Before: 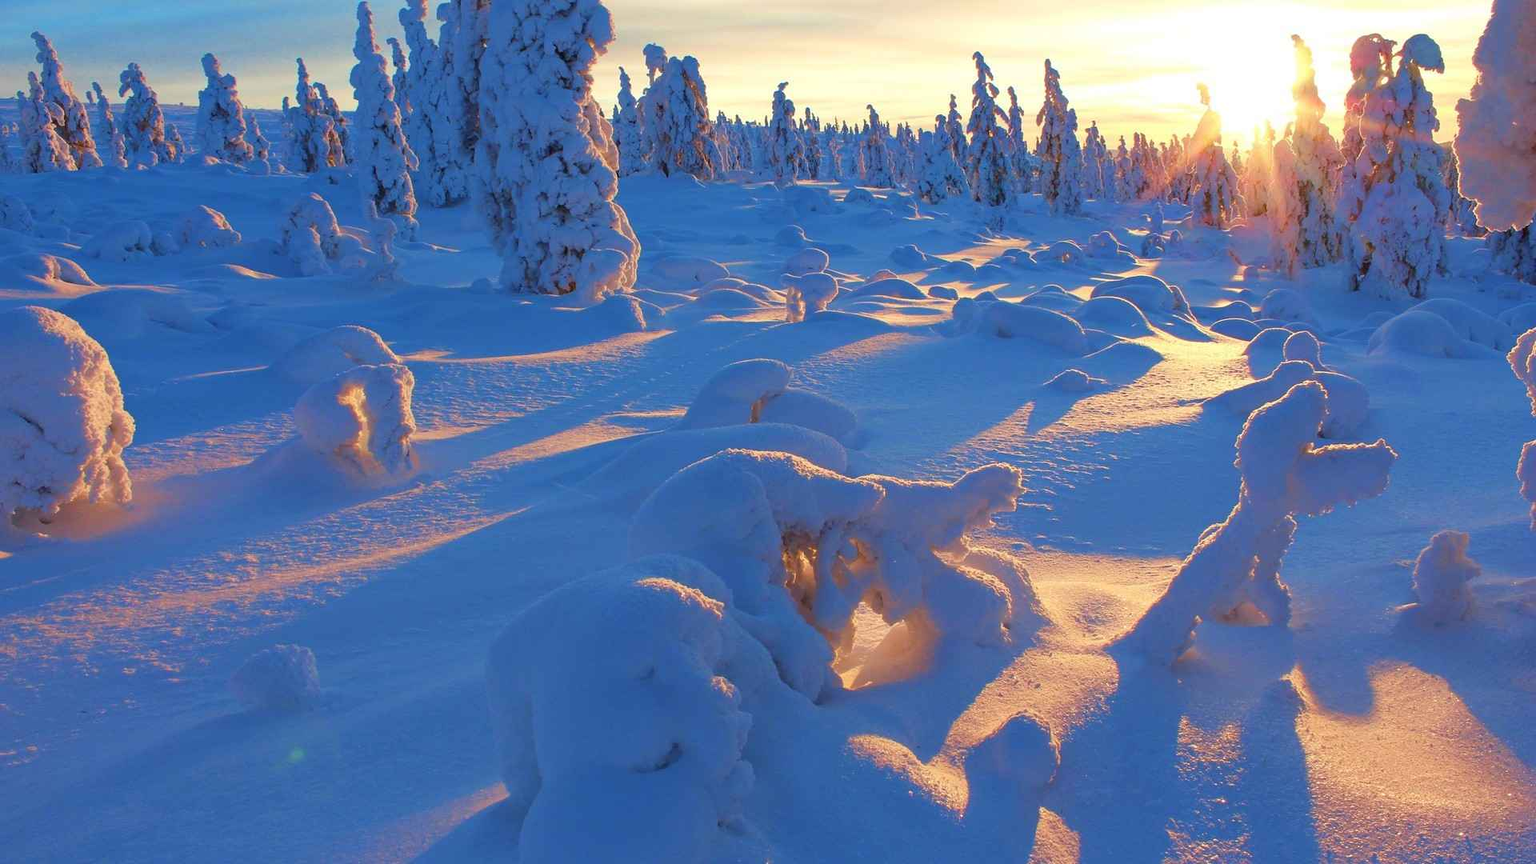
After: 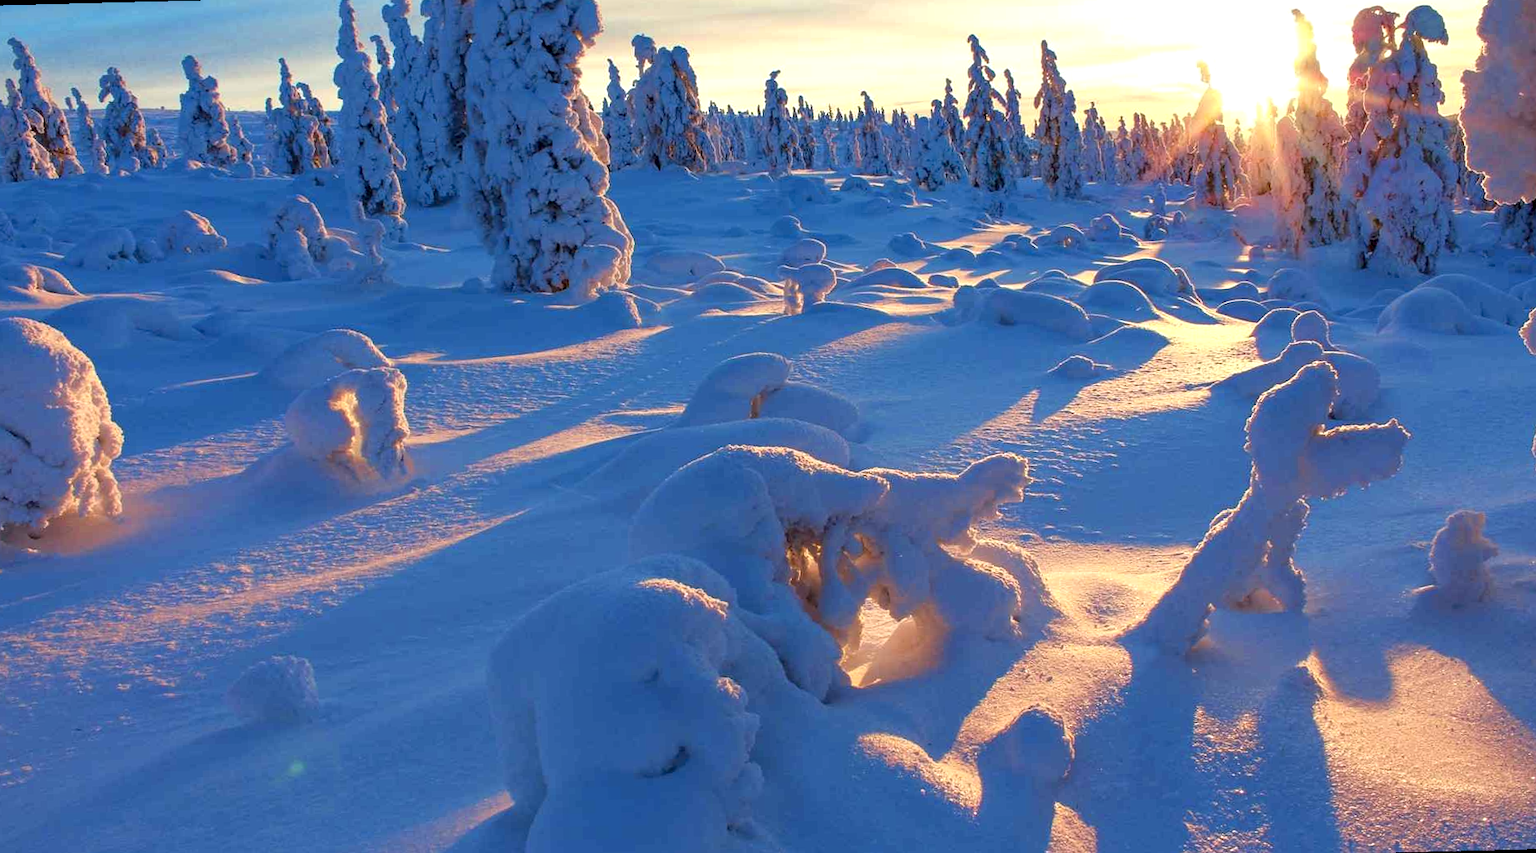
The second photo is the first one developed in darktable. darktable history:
rotate and perspective: rotation -1.42°, crop left 0.016, crop right 0.984, crop top 0.035, crop bottom 0.965
local contrast: detail 135%, midtone range 0.75
